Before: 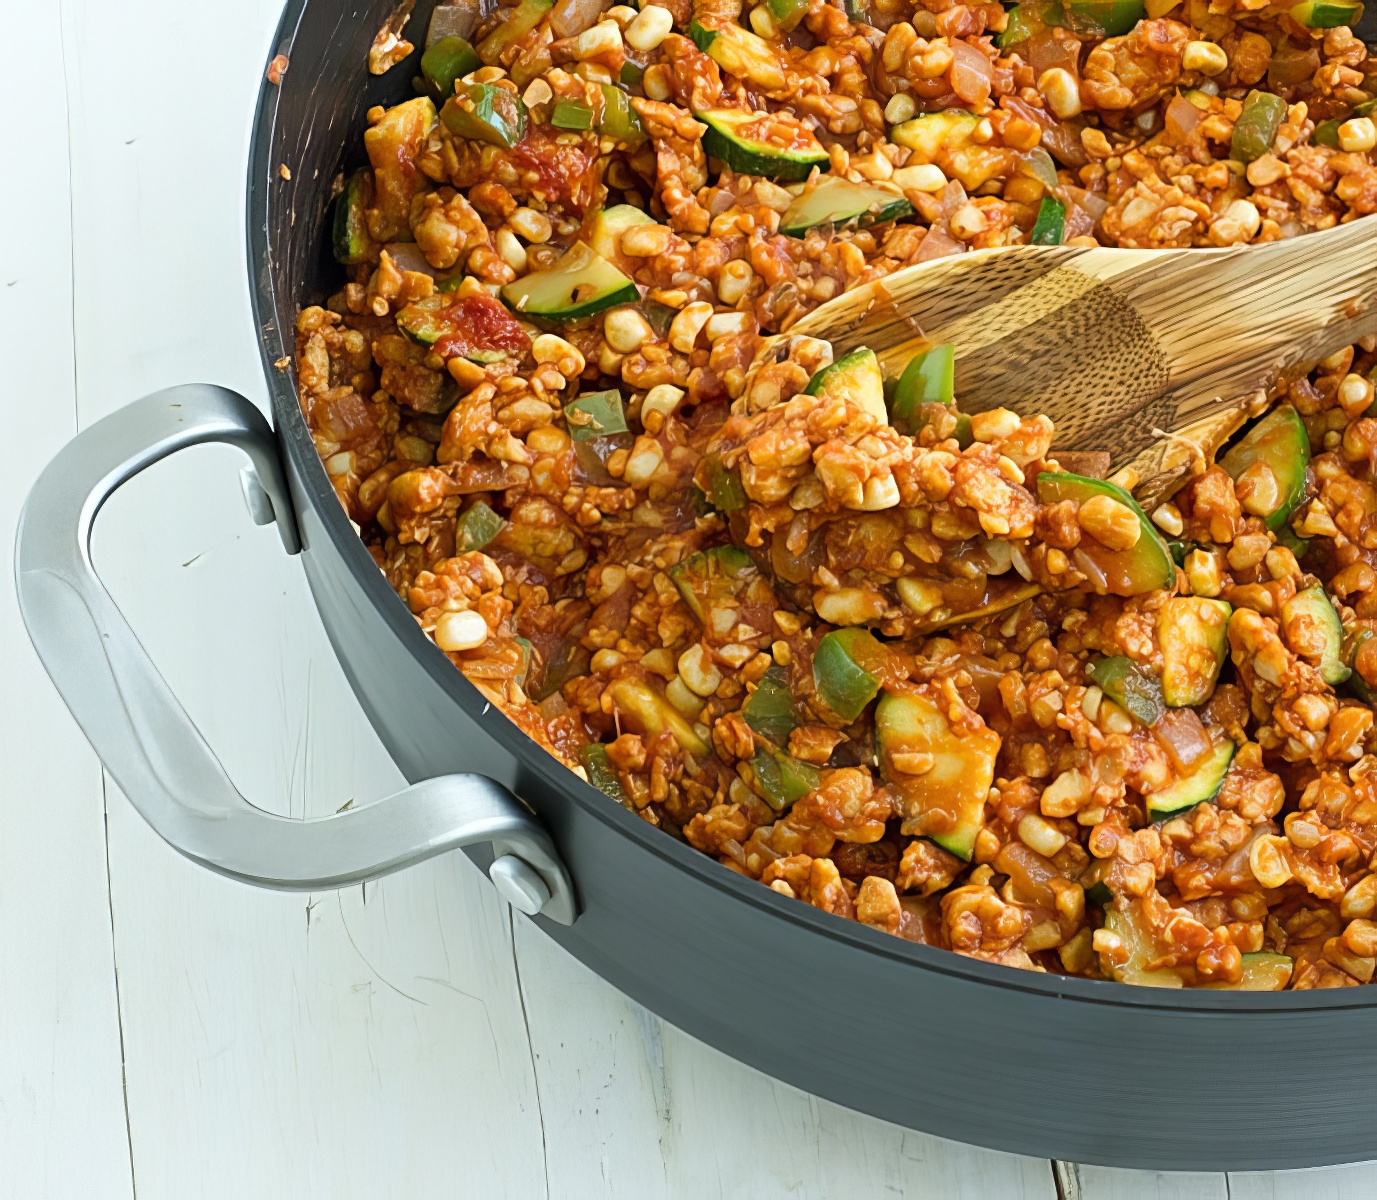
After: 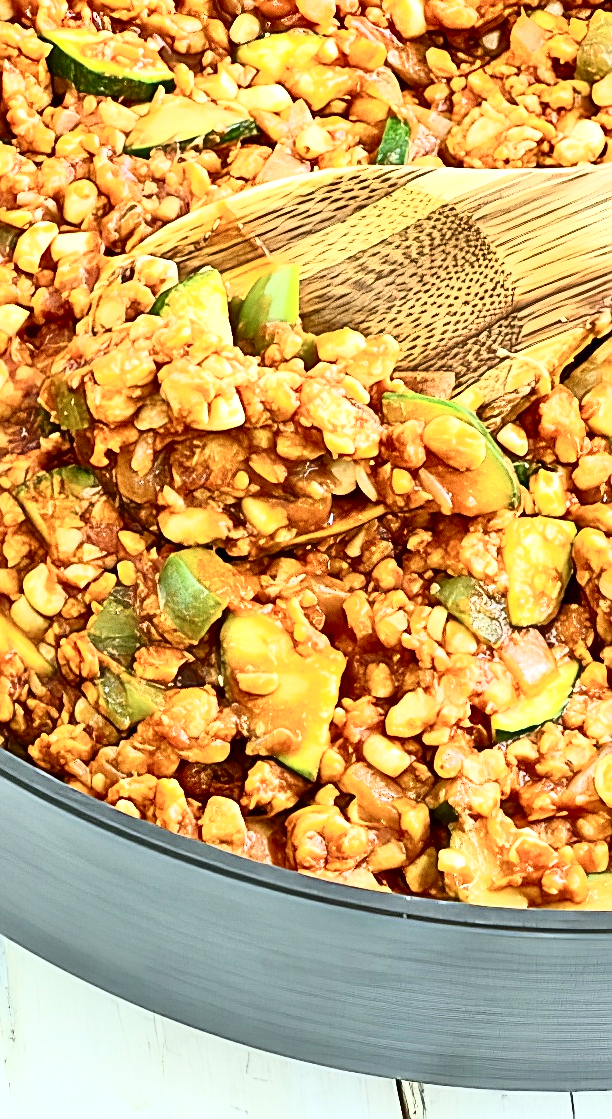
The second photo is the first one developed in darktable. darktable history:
exposure: black level correction 0, exposure 0.595 EV, compensate exposure bias true, compensate highlight preservation false
contrast brightness saturation: contrast 0.276
tone curve: curves: ch0 [(0, 0) (0.004, 0.001) (0.133, 0.078) (0.325, 0.241) (0.832, 0.917) (1, 1)], color space Lab, independent channels, preserve colors none
crop: left 47.568%, top 6.672%, right 7.915%
sharpen: on, module defaults
tone equalizer: -7 EV 0.16 EV, -6 EV 0.623 EV, -5 EV 1.19 EV, -4 EV 1.33 EV, -3 EV 1.14 EV, -2 EV 0.6 EV, -1 EV 0.148 EV, mask exposure compensation -0.497 EV
